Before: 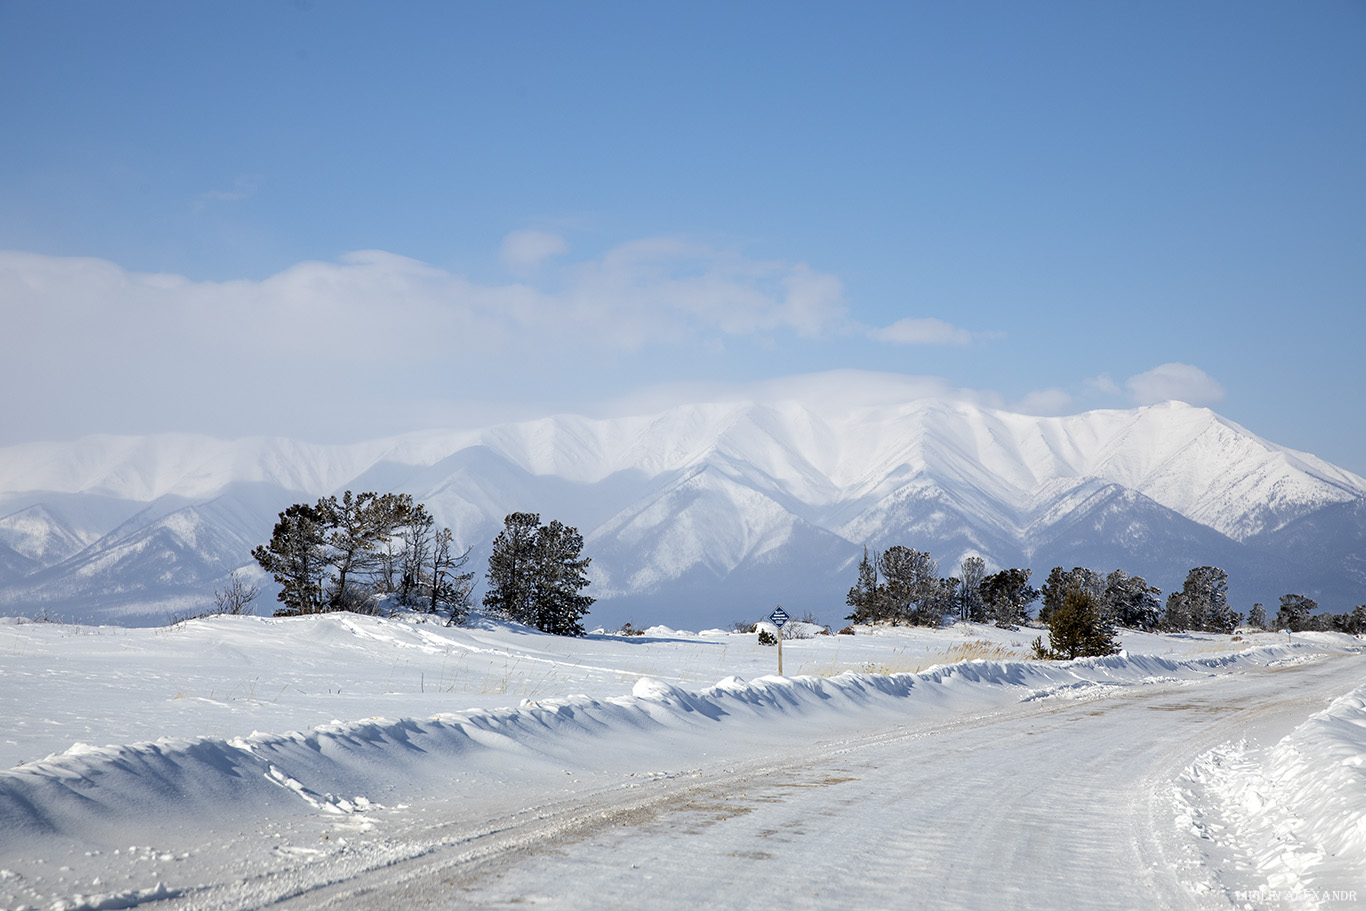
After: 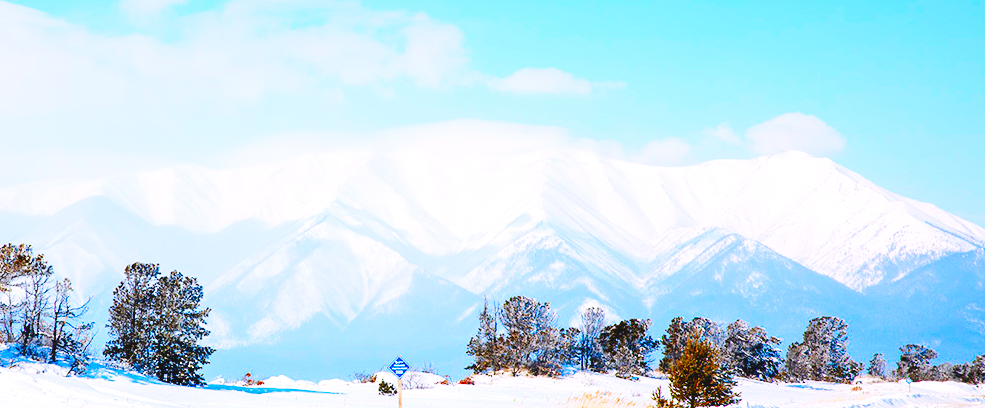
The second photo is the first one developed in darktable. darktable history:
base curve: curves: ch0 [(0, 0.007) (0.028, 0.063) (0.121, 0.311) (0.46, 0.743) (0.859, 0.957) (1, 1)], preserve colors none
crop and rotate: left 27.834%, top 27.514%, bottom 27.608%
color correction: highlights a* 1.65, highlights b* -1.7, saturation 2.44
exposure: exposure 0.526 EV, compensate highlight preservation false
